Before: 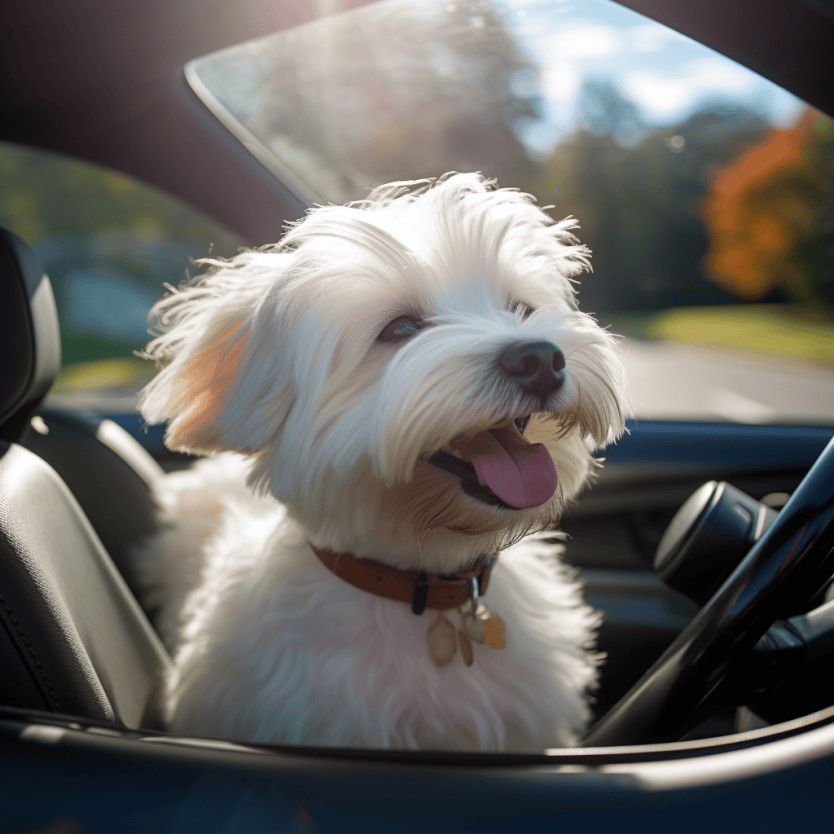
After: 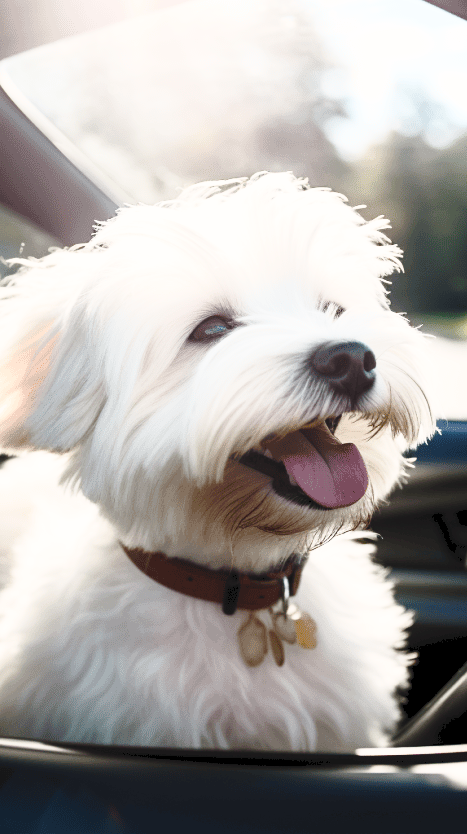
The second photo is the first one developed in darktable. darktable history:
crop and rotate: left 22.68%, right 21.229%
tone curve: curves: ch0 [(0, 0) (0.003, 0.072) (0.011, 0.073) (0.025, 0.072) (0.044, 0.076) (0.069, 0.089) (0.1, 0.103) (0.136, 0.123) (0.177, 0.158) (0.224, 0.21) (0.277, 0.275) (0.335, 0.372) (0.399, 0.463) (0.468, 0.556) (0.543, 0.633) (0.623, 0.712) (0.709, 0.795) (0.801, 0.869) (0.898, 0.942) (1, 1)], preserve colors none
contrast brightness saturation: contrast 0.558, brightness 0.571, saturation -0.338
color balance rgb: highlights gain › chroma 2.023%, highlights gain › hue 64.45°, global offset › luminance -0.509%, perceptual saturation grading › global saturation 20%, perceptual saturation grading › highlights -49.369%, perceptual saturation grading › shadows 24.751%
